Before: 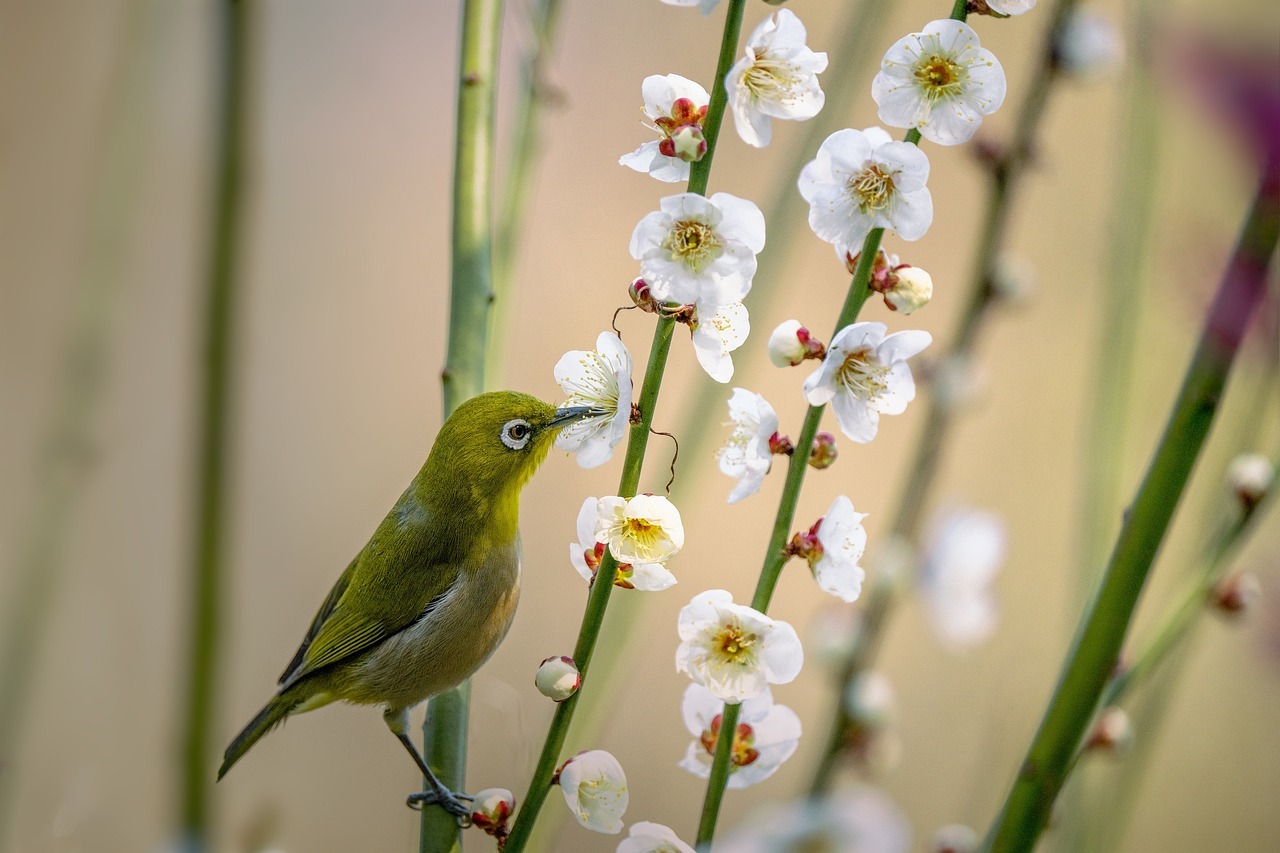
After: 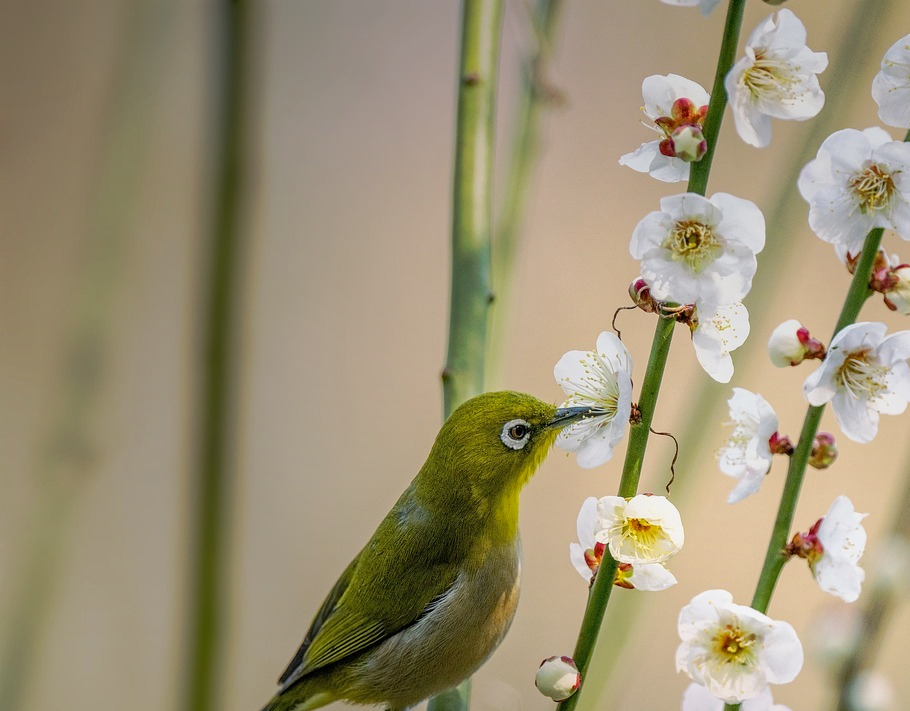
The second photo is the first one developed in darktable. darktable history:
graduated density: on, module defaults
tone curve: curves: ch0 [(0, 0) (0.003, 0.003) (0.011, 0.011) (0.025, 0.025) (0.044, 0.044) (0.069, 0.069) (0.1, 0.099) (0.136, 0.135) (0.177, 0.177) (0.224, 0.224) (0.277, 0.276) (0.335, 0.334) (0.399, 0.398) (0.468, 0.467) (0.543, 0.565) (0.623, 0.641) (0.709, 0.723) (0.801, 0.81) (0.898, 0.902) (1, 1)], preserve colors none
crop: right 28.885%, bottom 16.626%
